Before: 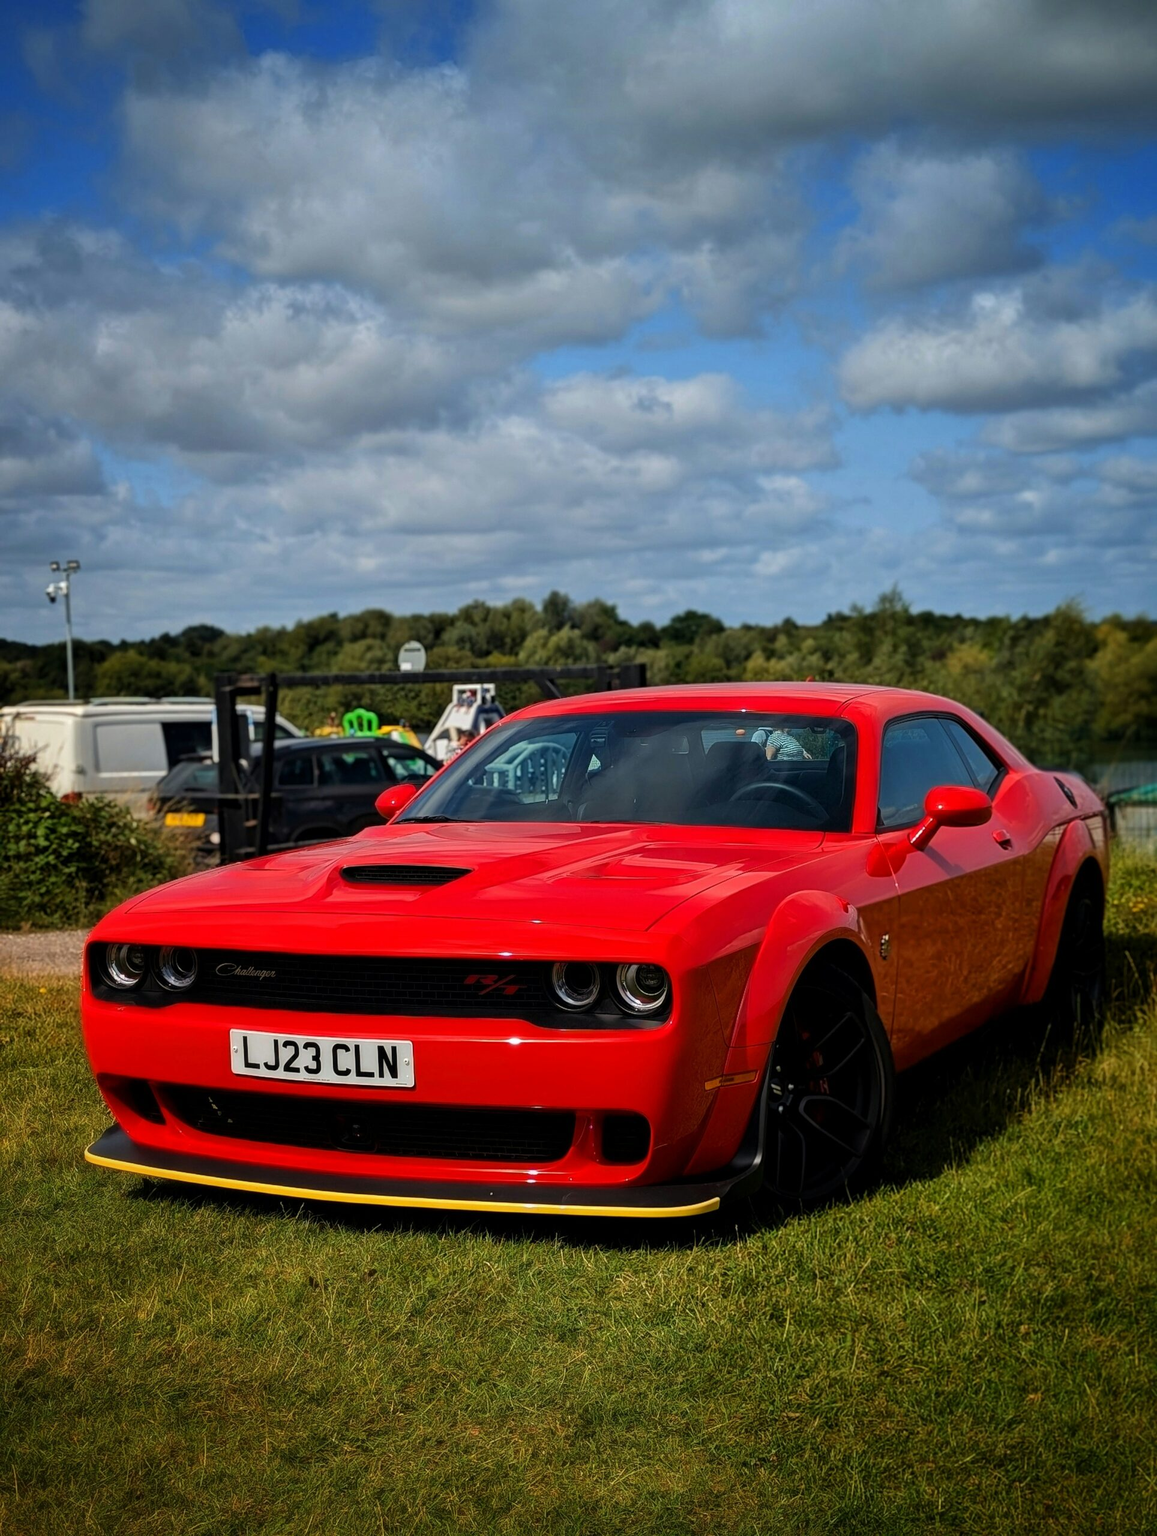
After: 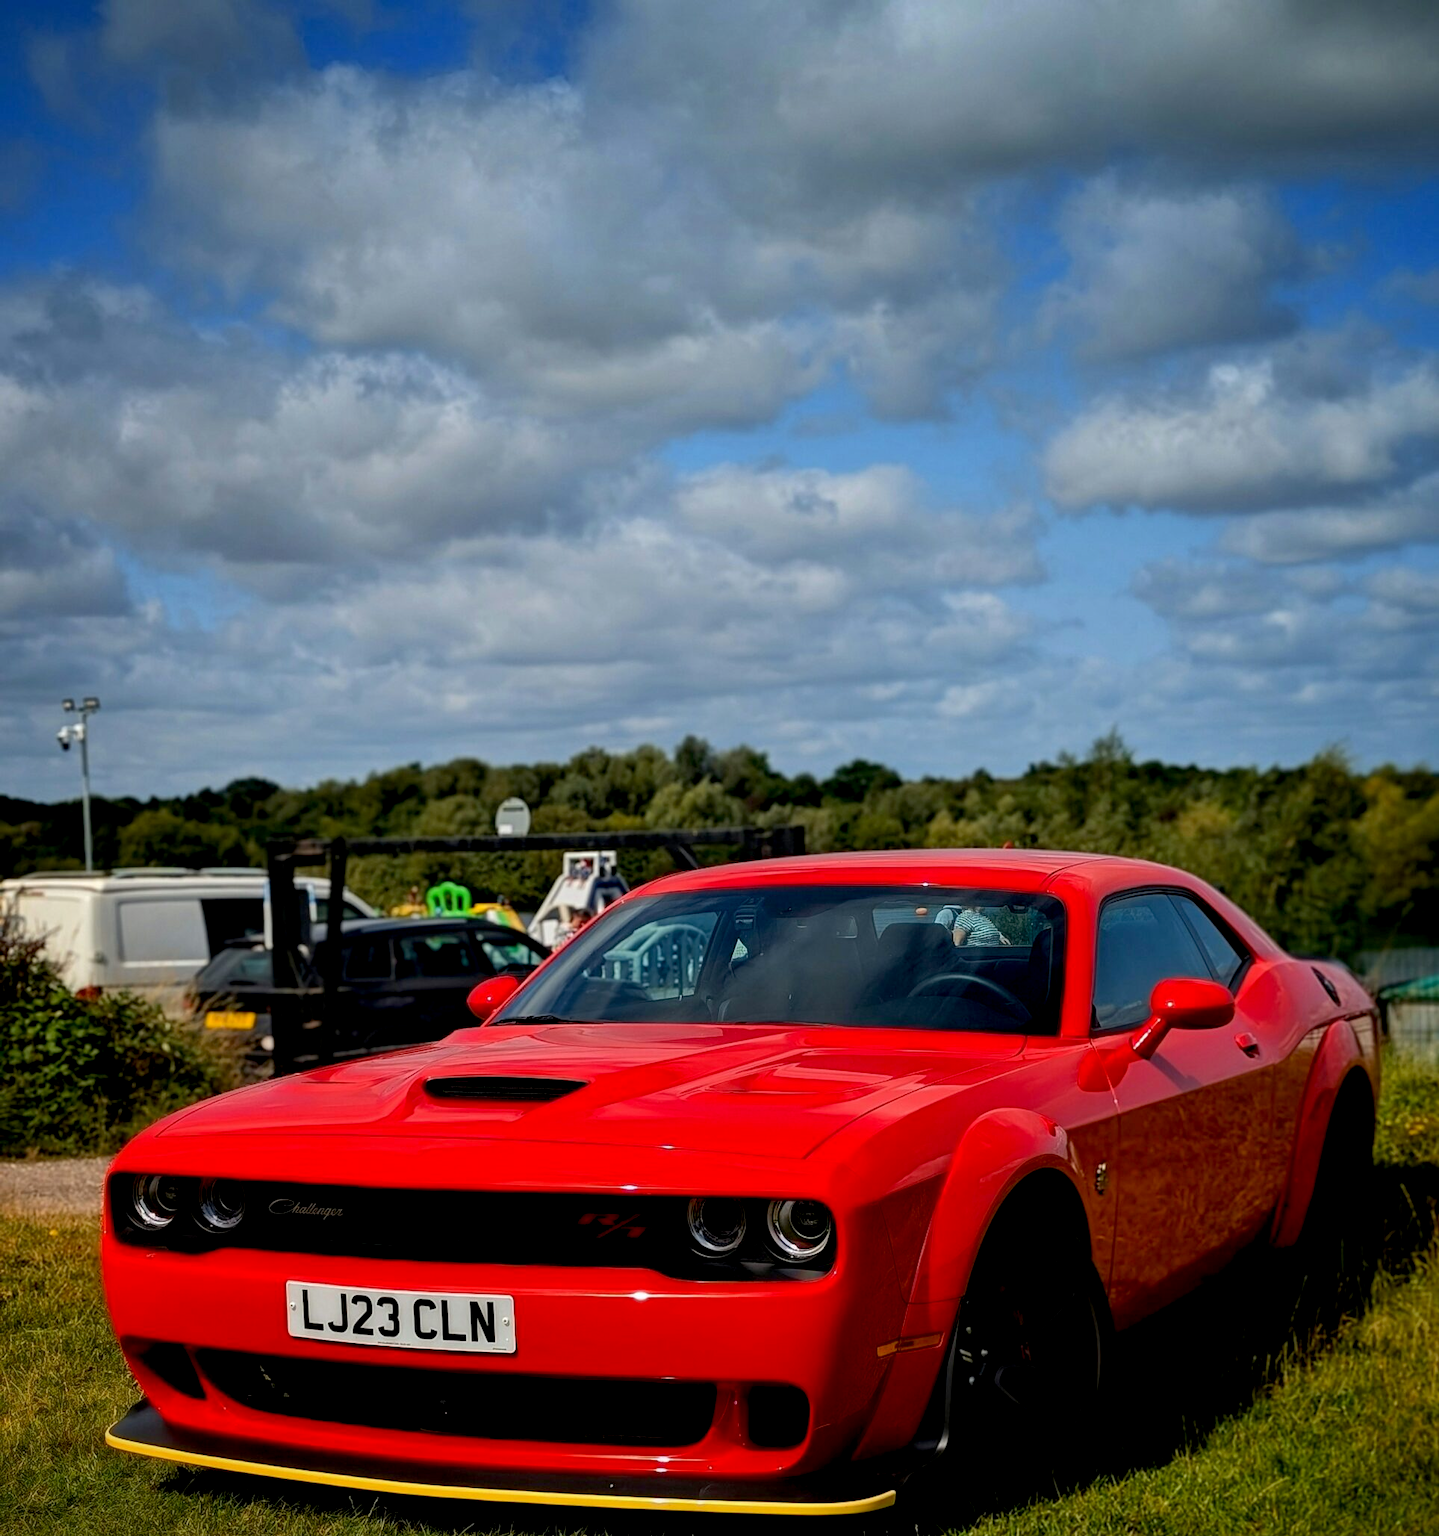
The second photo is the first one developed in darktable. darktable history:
exposure: black level correction 0.009, compensate highlight preservation false
crop: bottom 19.644%
